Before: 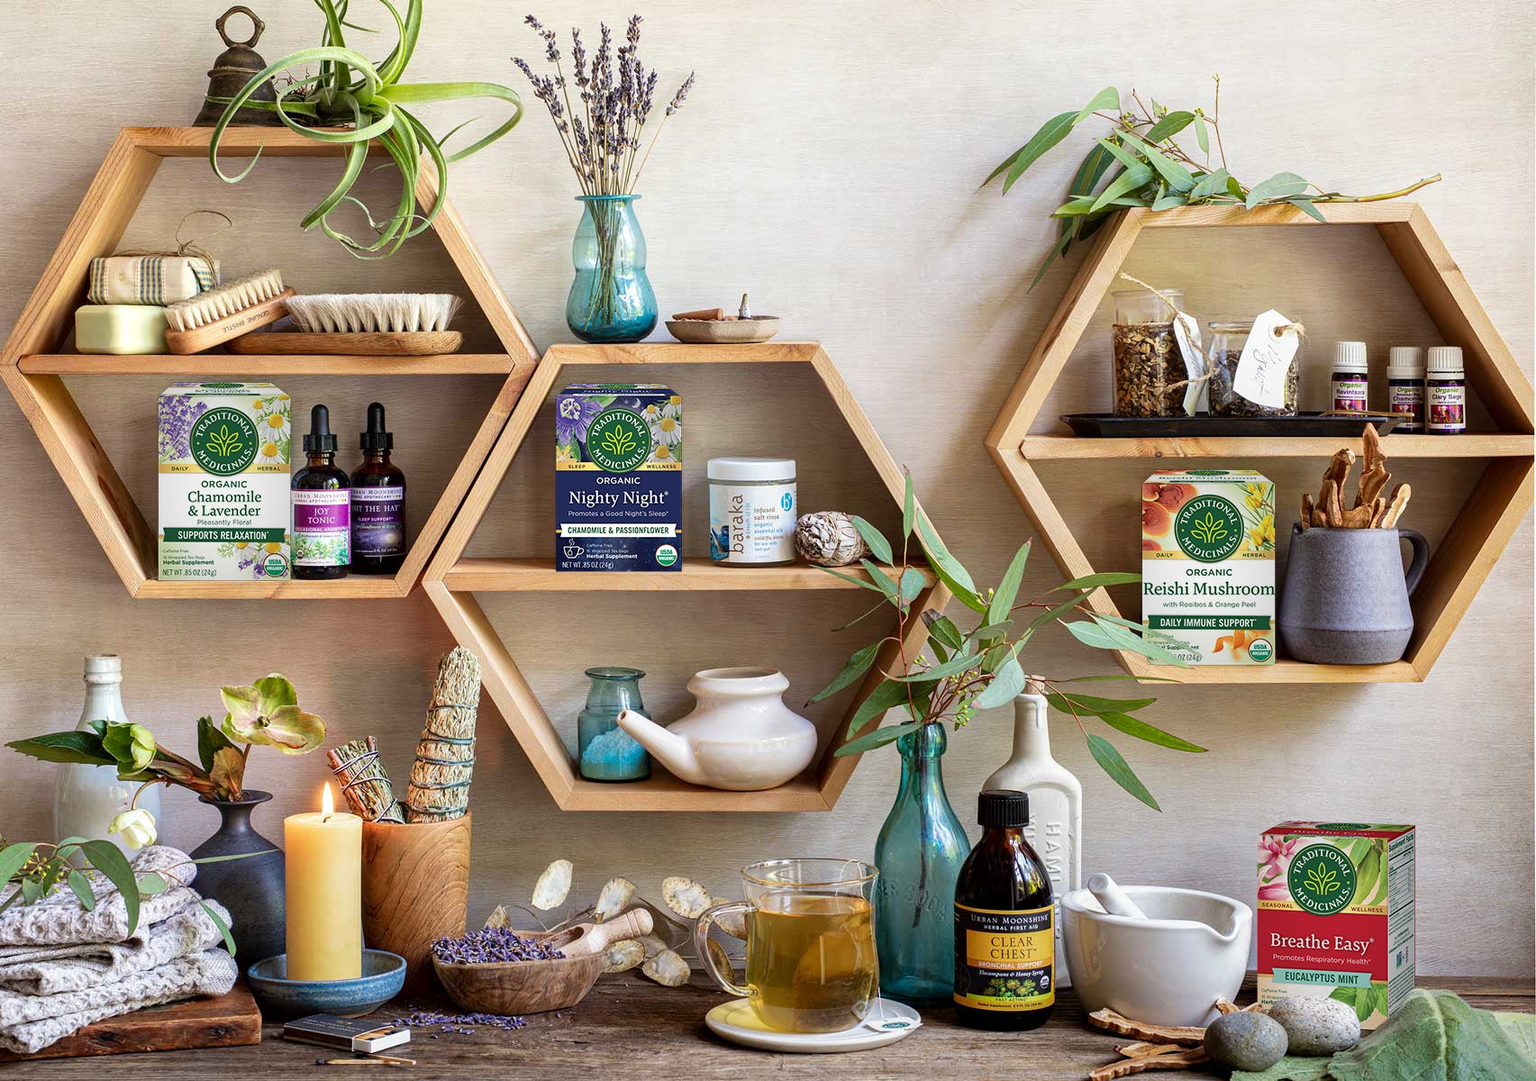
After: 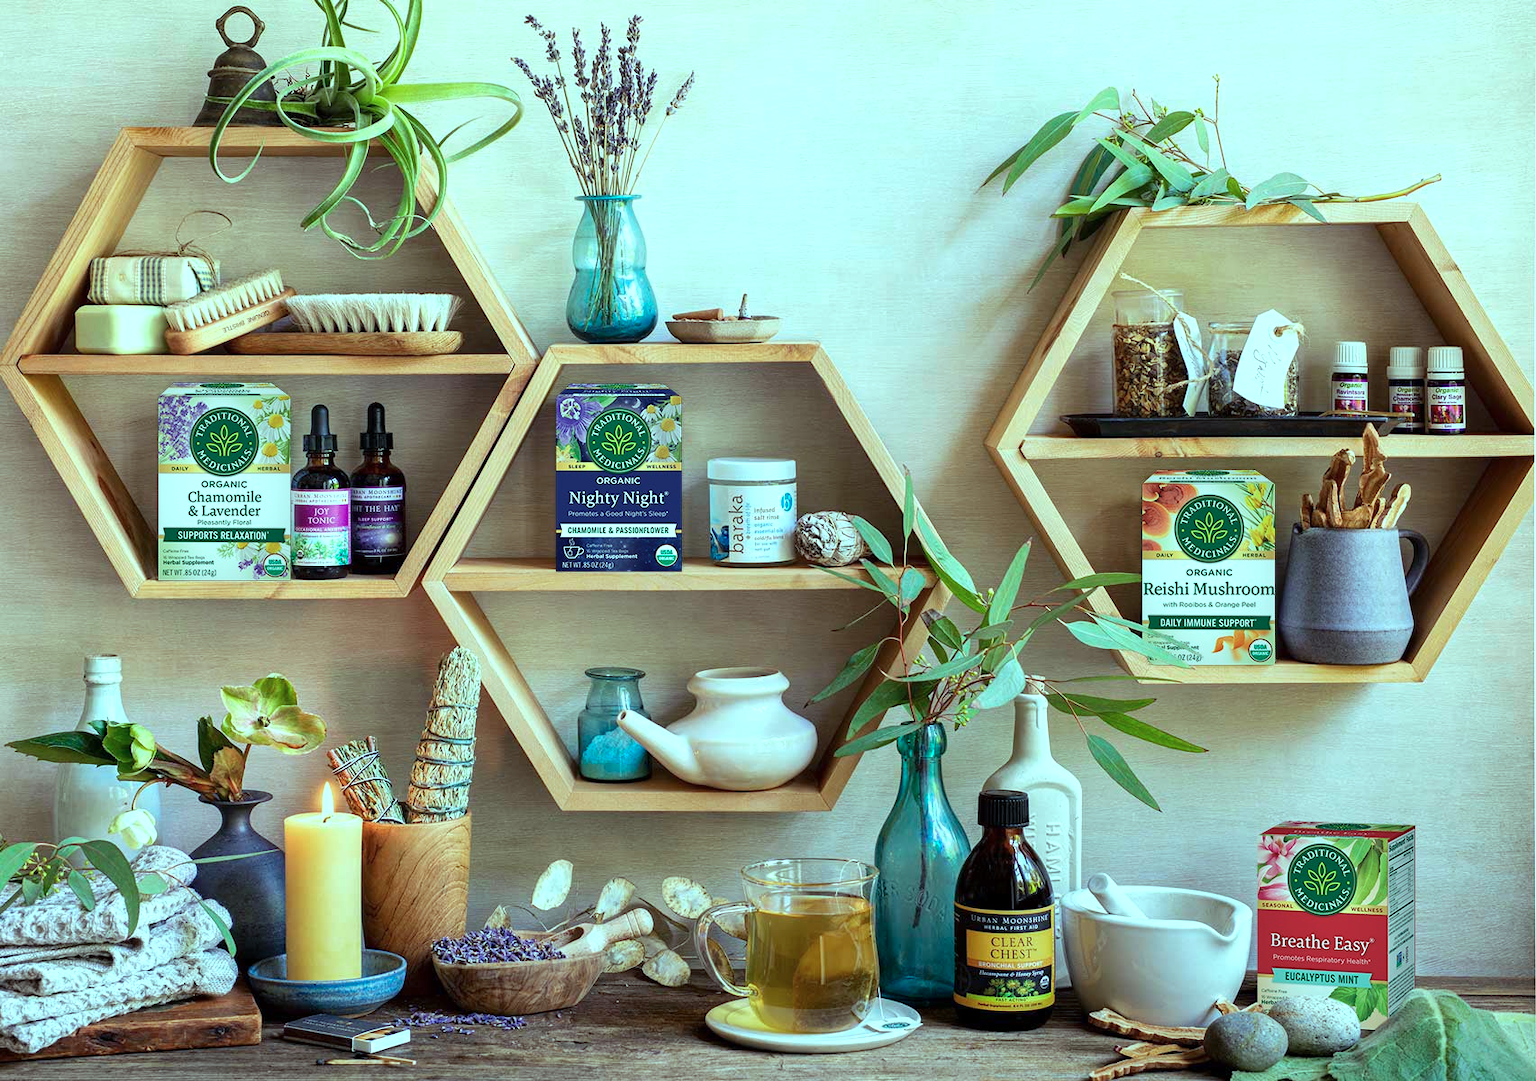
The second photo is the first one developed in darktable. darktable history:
exposure: exposure 0.161 EV, compensate highlight preservation false
color balance rgb: shadows lift › chroma 7.23%, shadows lift › hue 246.48°, highlights gain › chroma 5.38%, highlights gain › hue 196.93°, white fulcrum 1 EV
